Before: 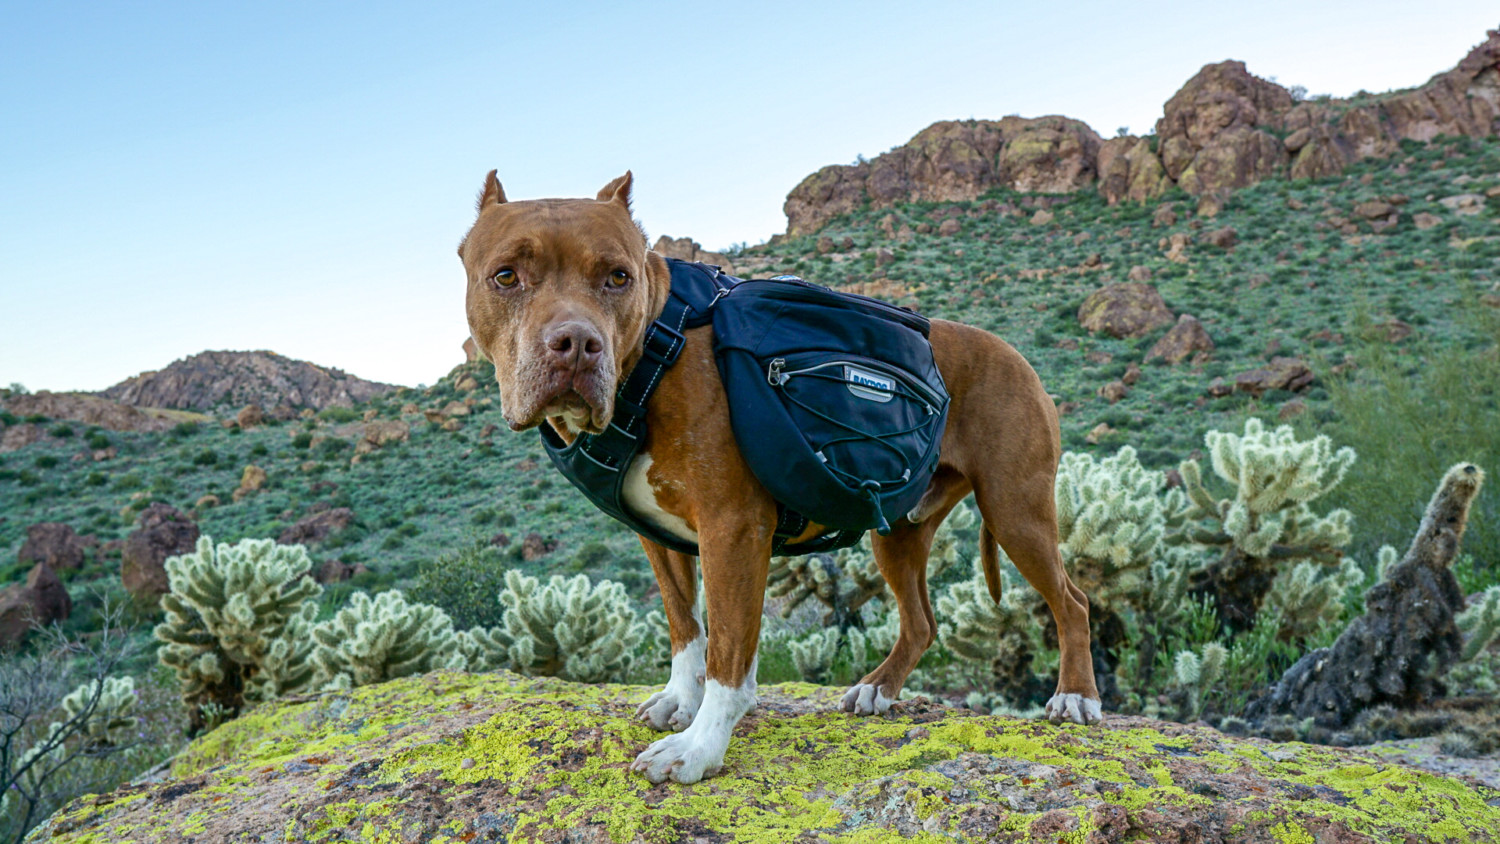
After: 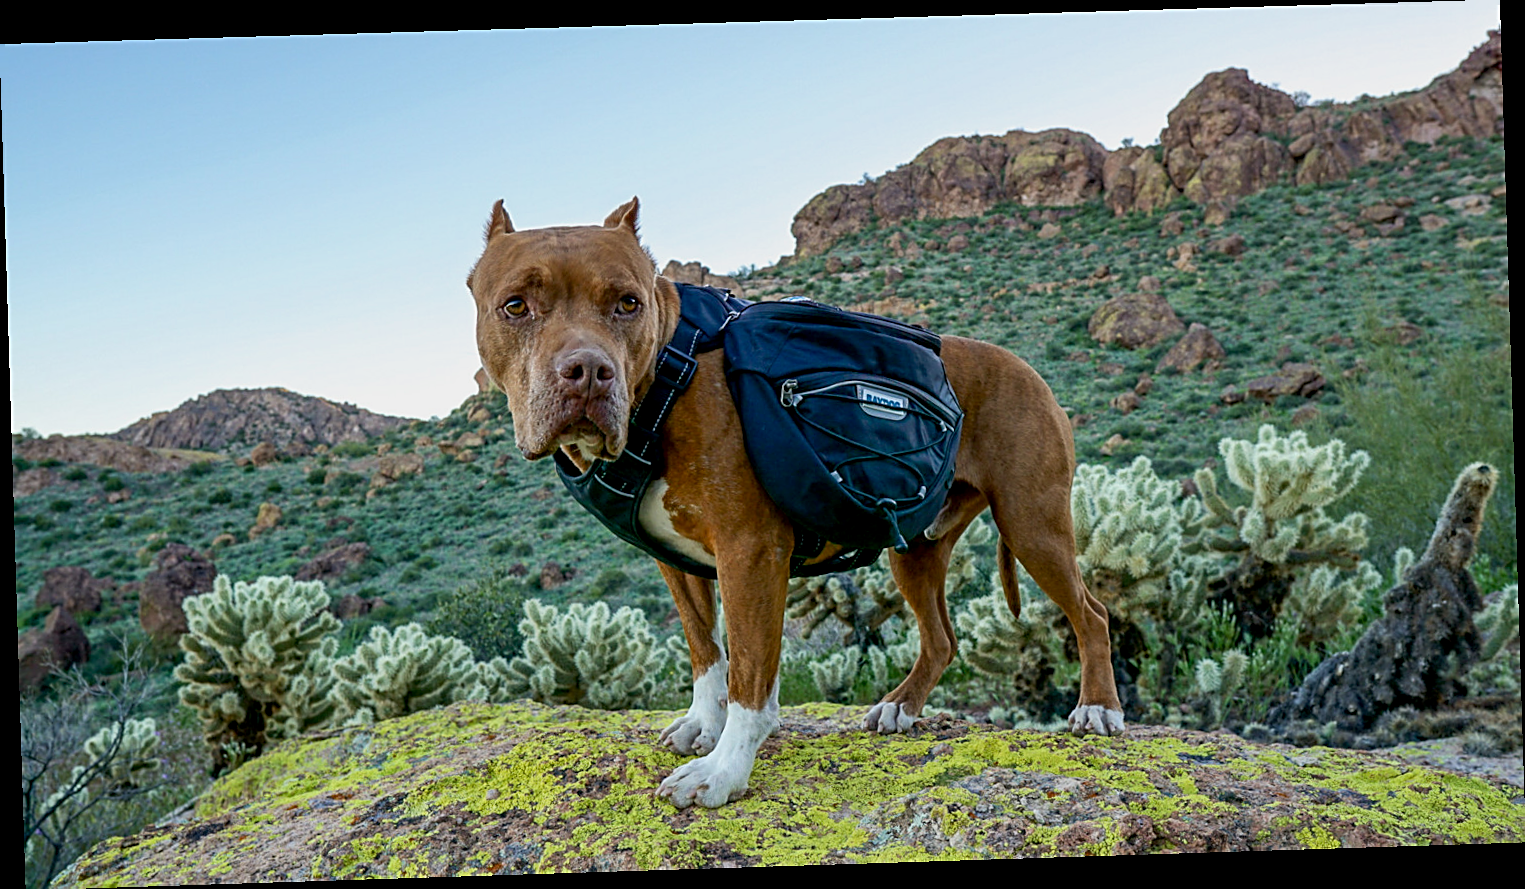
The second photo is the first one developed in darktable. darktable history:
rotate and perspective: rotation -1.77°, lens shift (horizontal) 0.004, automatic cropping off
sharpen: on, module defaults
exposure: black level correction 0.006, exposure -0.226 EV, compensate highlight preservation false
